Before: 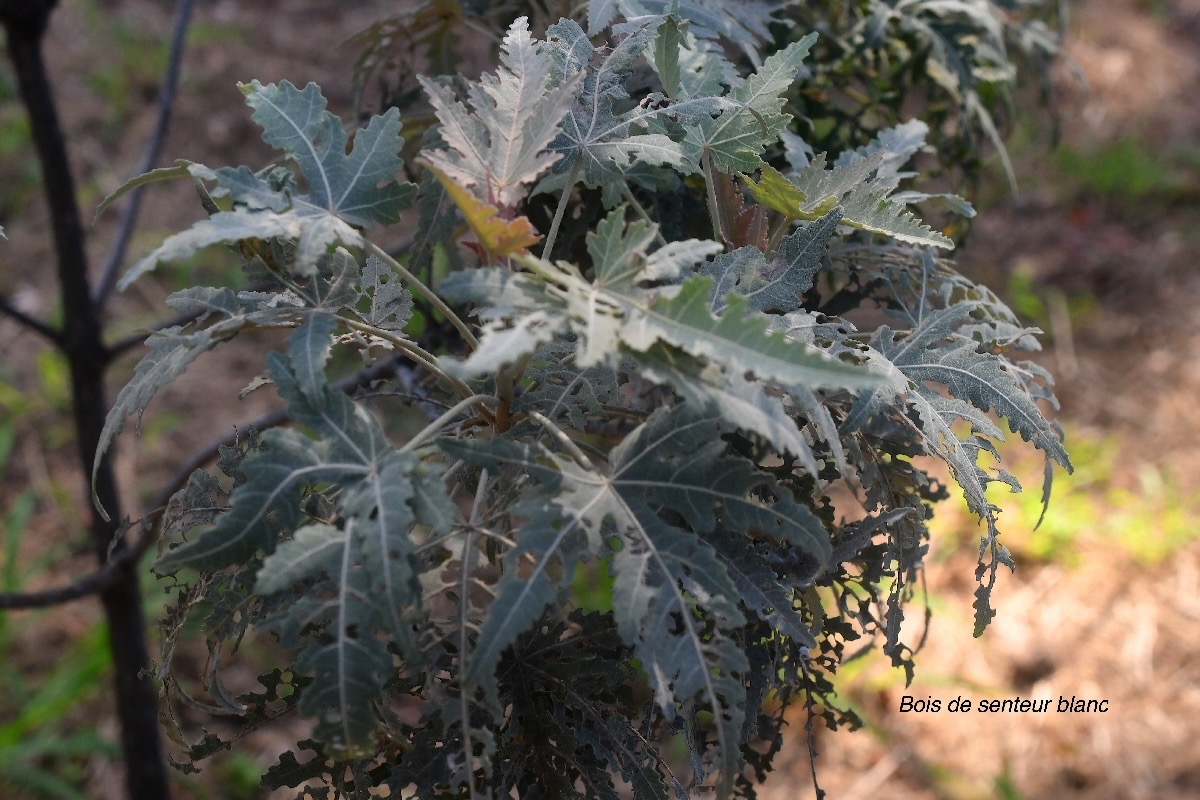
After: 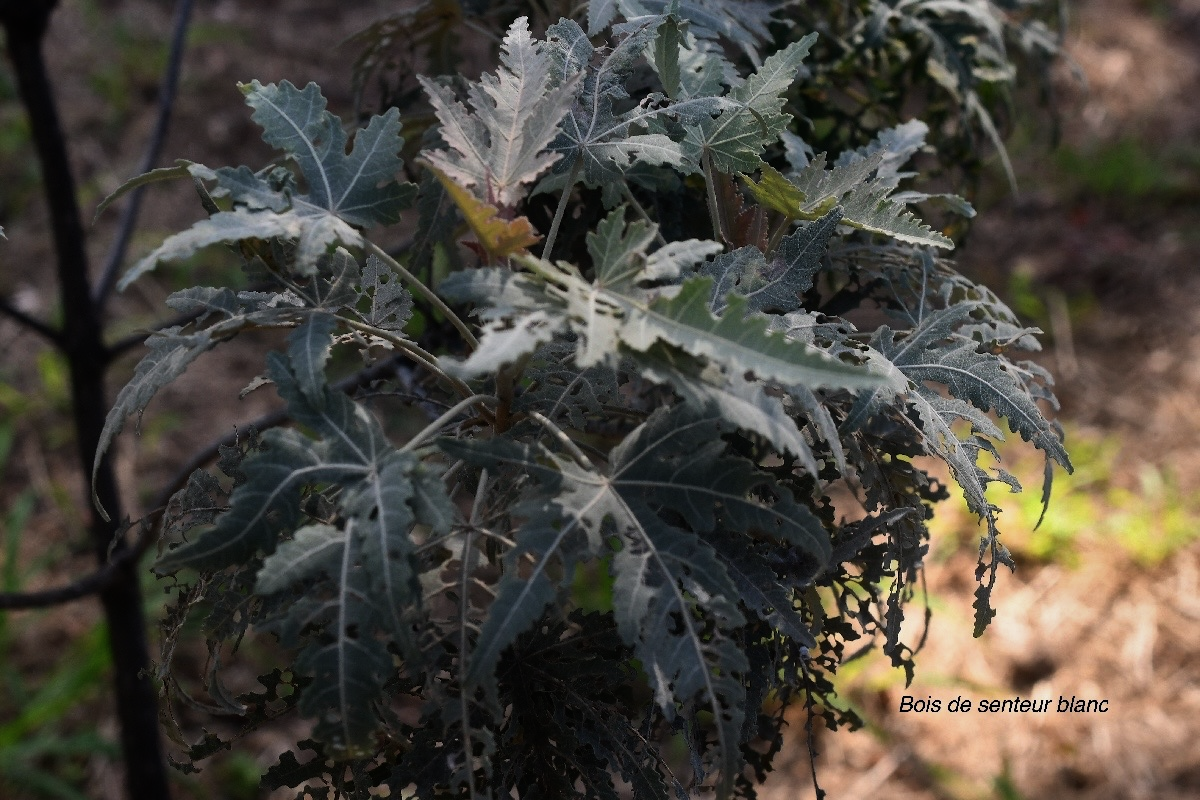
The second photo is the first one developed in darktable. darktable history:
shadows and highlights: shadows 19.13, highlights -83.41, soften with gaussian
tone equalizer: -8 EV -0.75 EV, -7 EV -0.7 EV, -6 EV -0.6 EV, -5 EV -0.4 EV, -3 EV 0.4 EV, -2 EV 0.6 EV, -1 EV 0.7 EV, +0 EV 0.75 EV, edges refinement/feathering 500, mask exposure compensation -1.57 EV, preserve details no
exposure: black level correction 0, exposure -0.766 EV, compensate highlight preservation false
